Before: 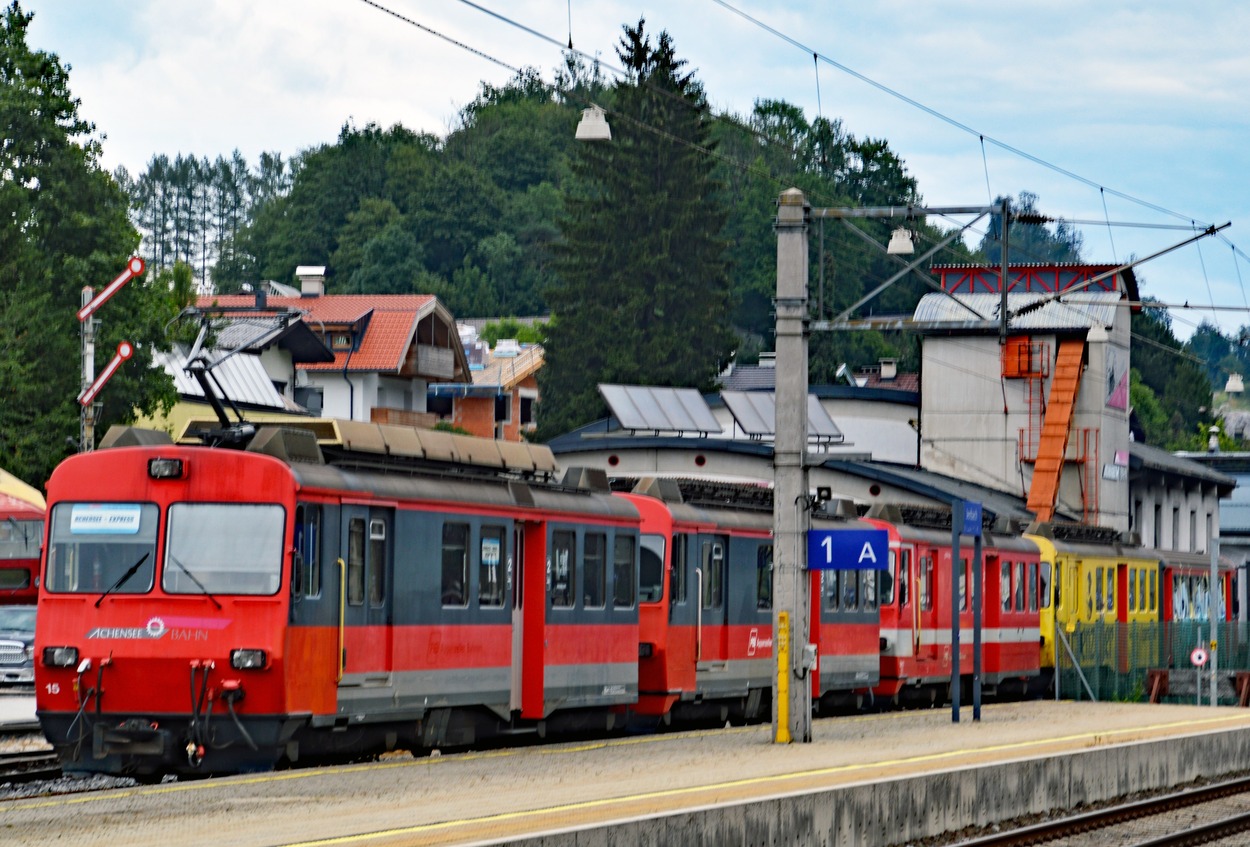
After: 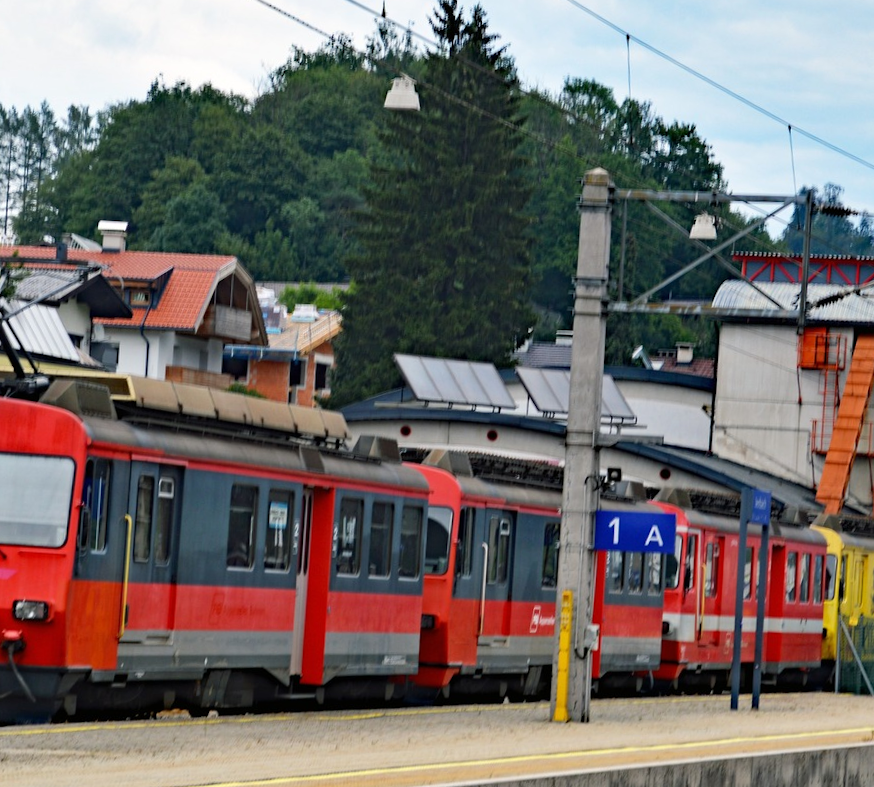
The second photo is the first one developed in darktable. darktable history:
crop and rotate: angle -2.93°, left 14.021%, top 0.034%, right 10.83%, bottom 0.081%
